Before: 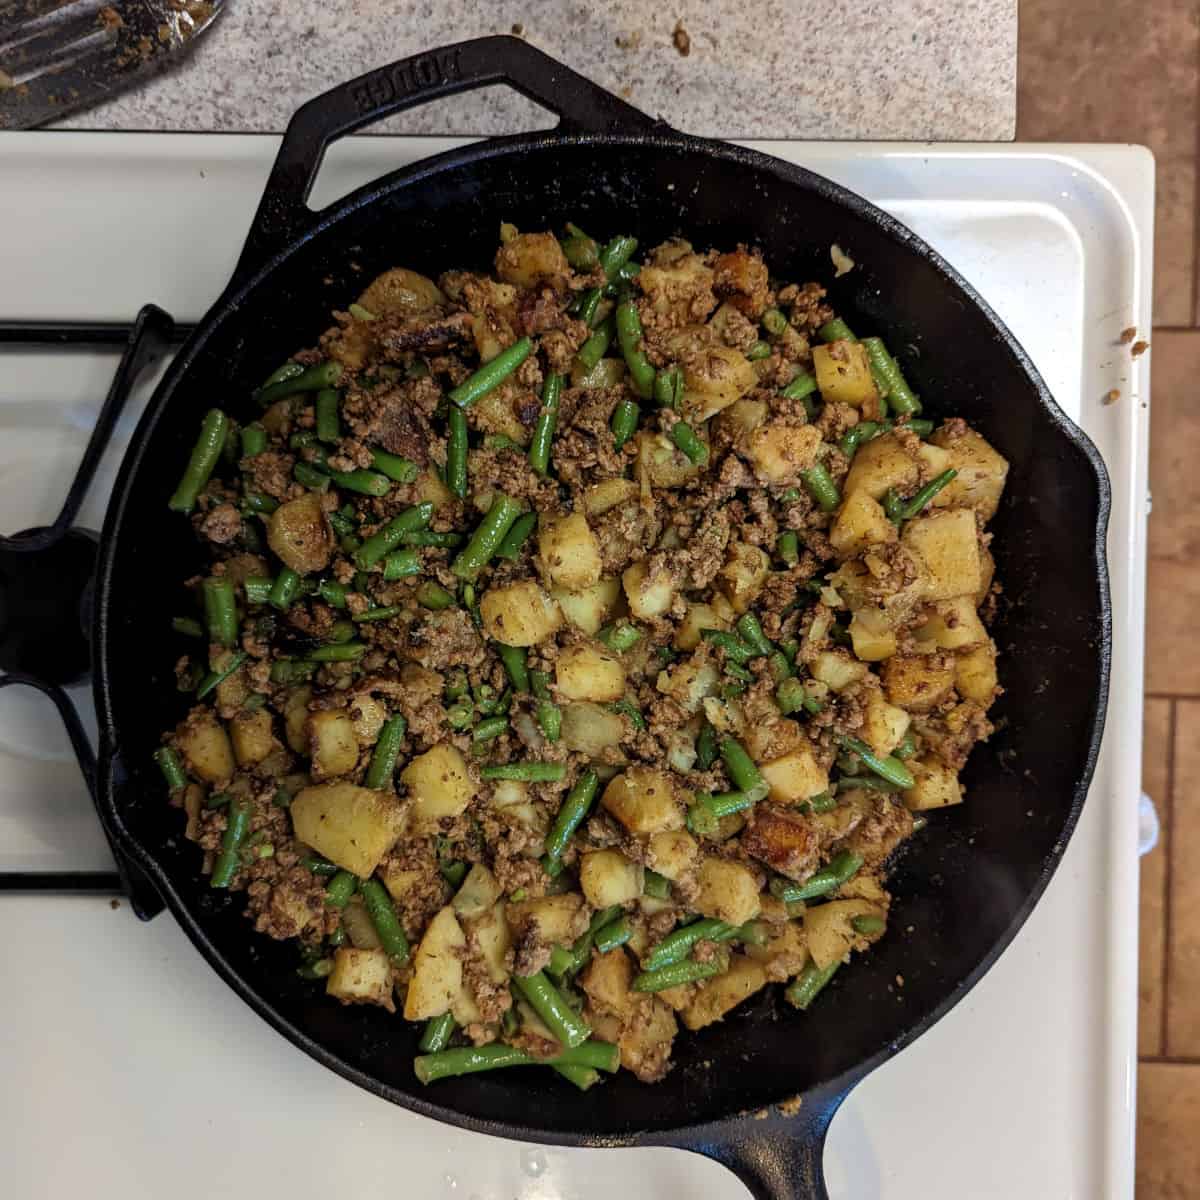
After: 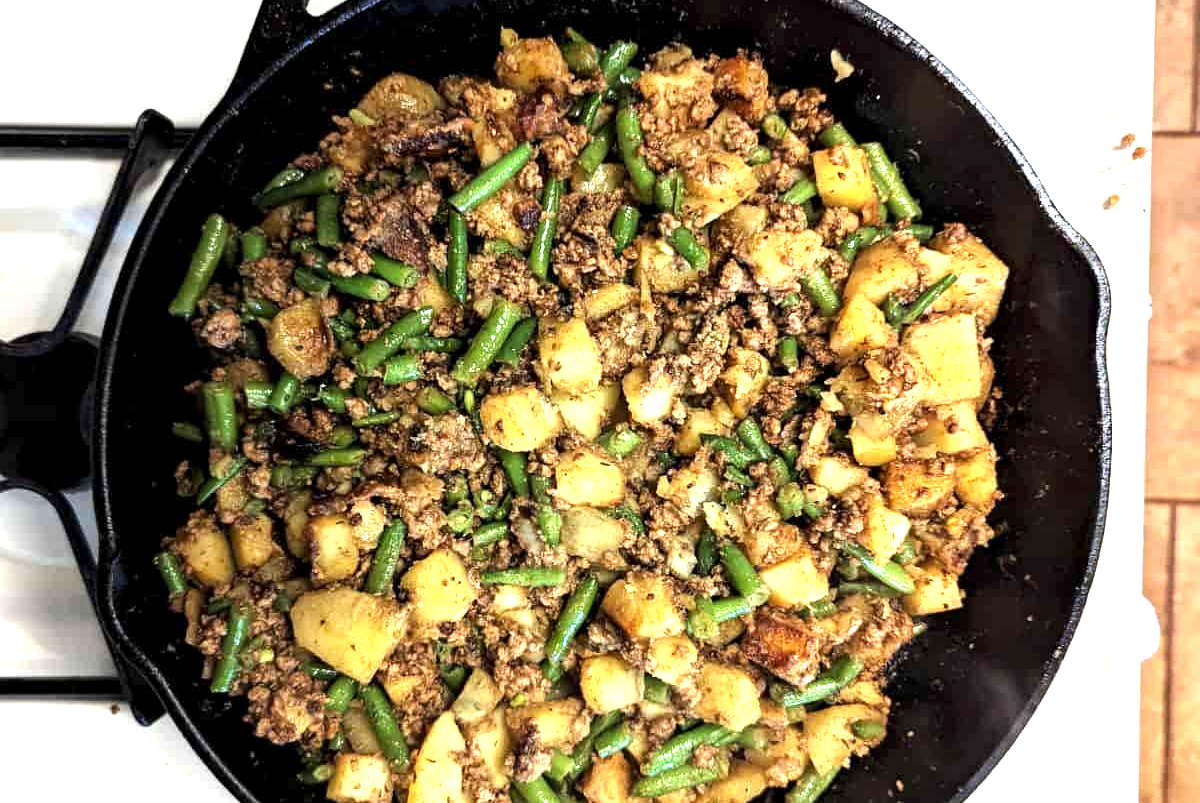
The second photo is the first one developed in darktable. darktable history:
exposure: black level correction 0, exposure 1.389 EV, compensate highlight preservation false
crop: top 16.31%, bottom 16.755%
tone equalizer: -8 EV -0.421 EV, -7 EV -0.406 EV, -6 EV -0.369 EV, -5 EV -0.215 EV, -3 EV 0.213 EV, -2 EV 0.327 EV, -1 EV 0.367 EV, +0 EV 0.402 EV, edges refinement/feathering 500, mask exposure compensation -1.57 EV, preserve details no
local contrast: highlights 102%, shadows 103%, detail 119%, midtone range 0.2
